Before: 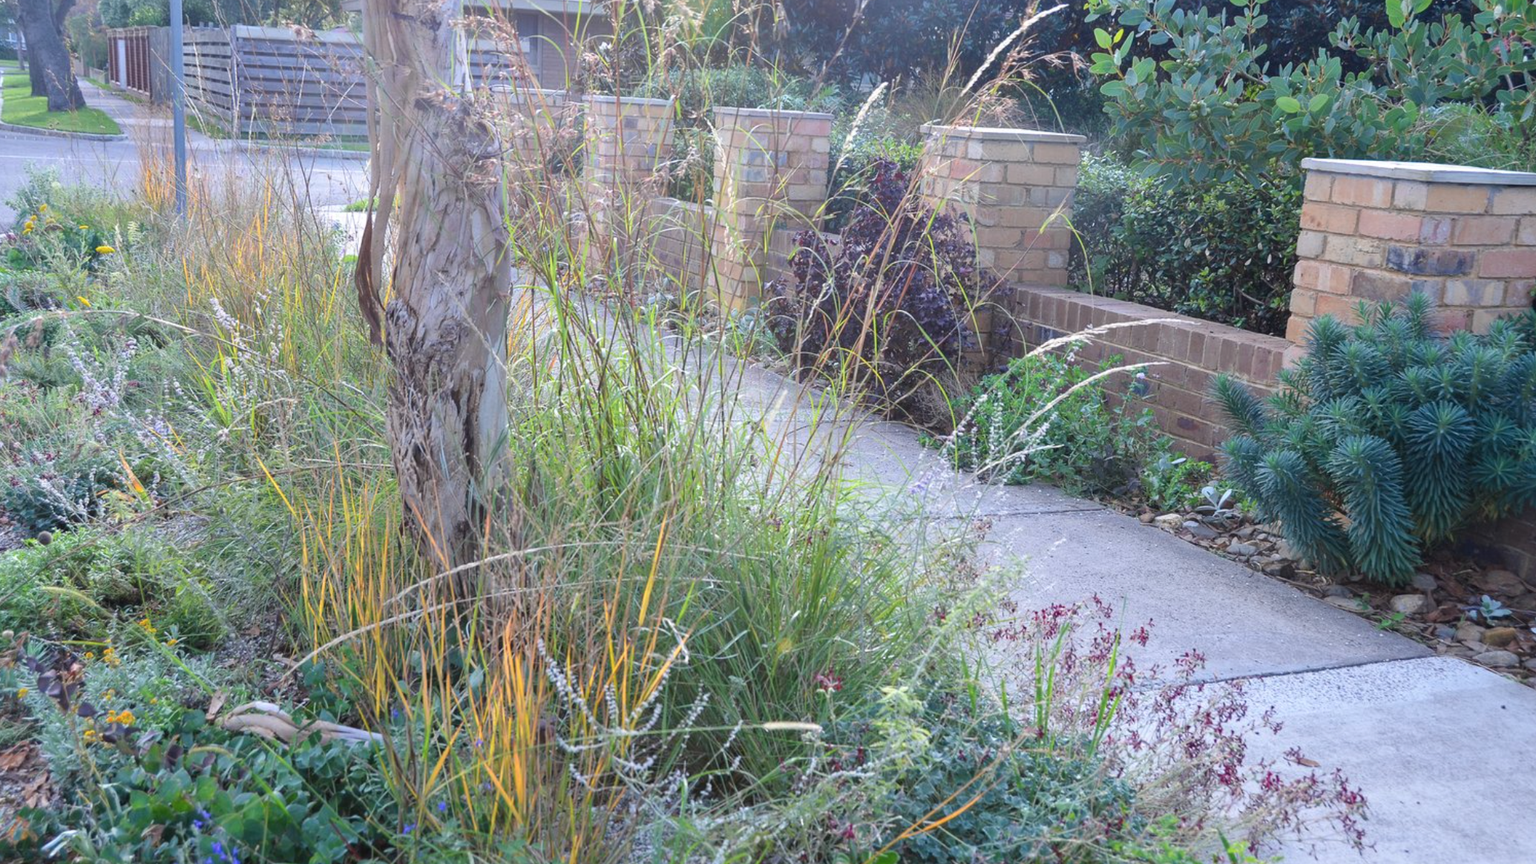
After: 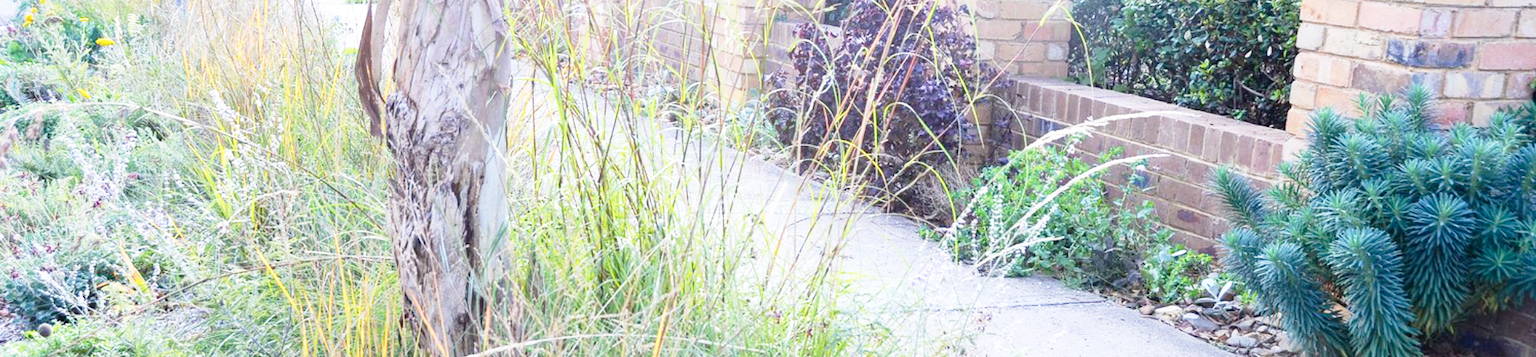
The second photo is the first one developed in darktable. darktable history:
crop and rotate: top 24.058%, bottom 34.53%
base curve: curves: ch0 [(0, 0) (0.012, 0.01) (0.073, 0.168) (0.31, 0.711) (0.645, 0.957) (1, 1)], preserve colors none
